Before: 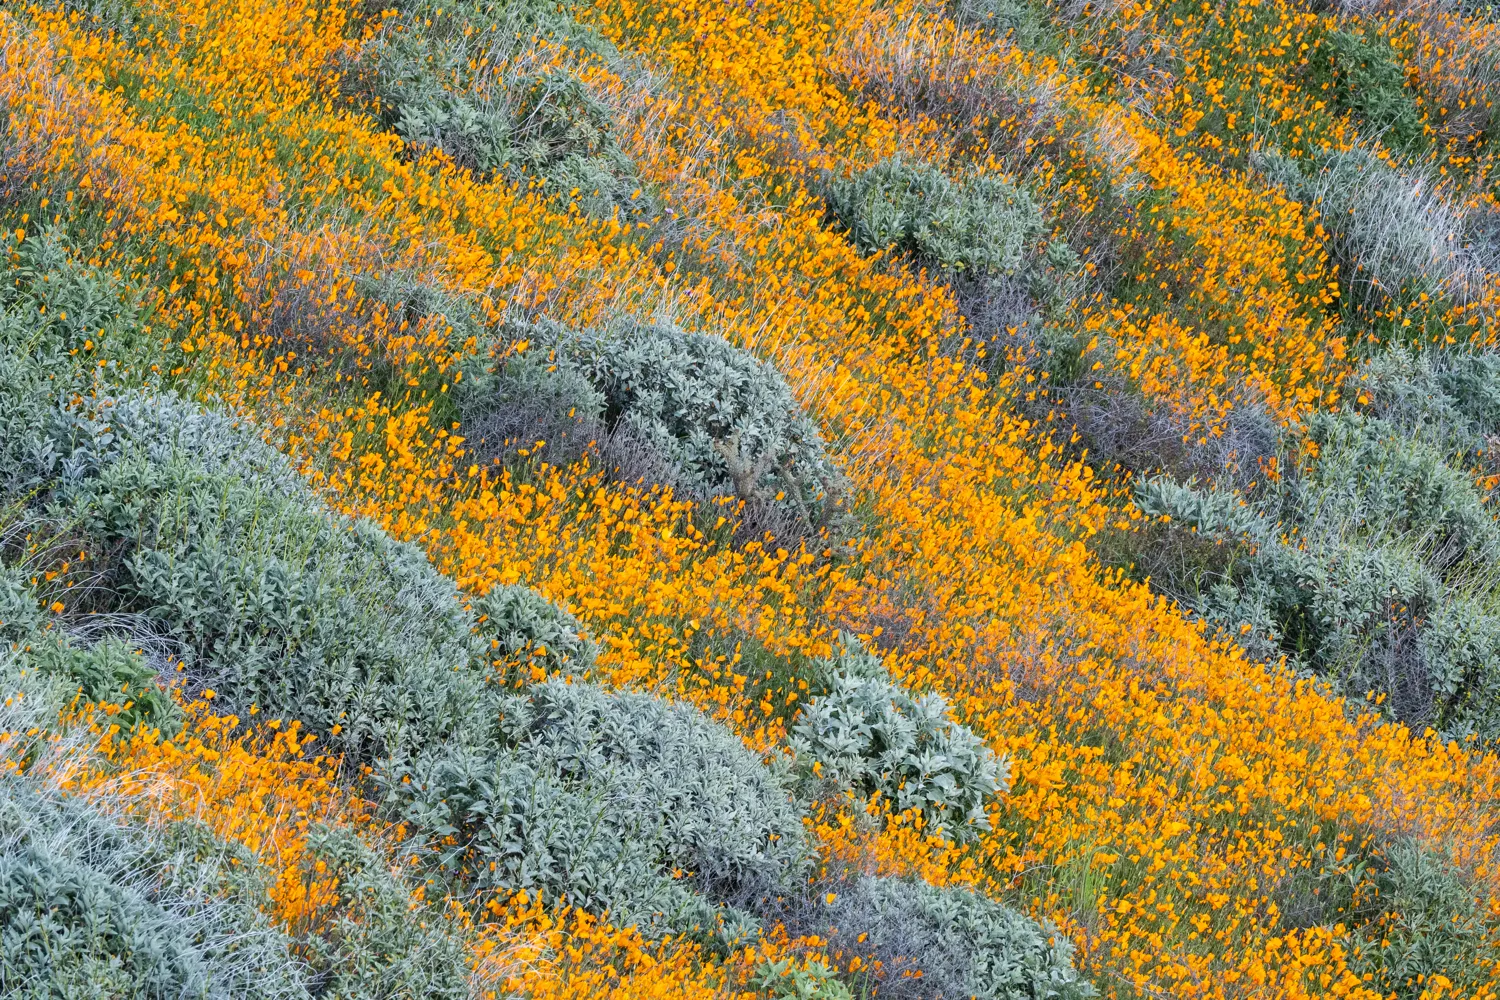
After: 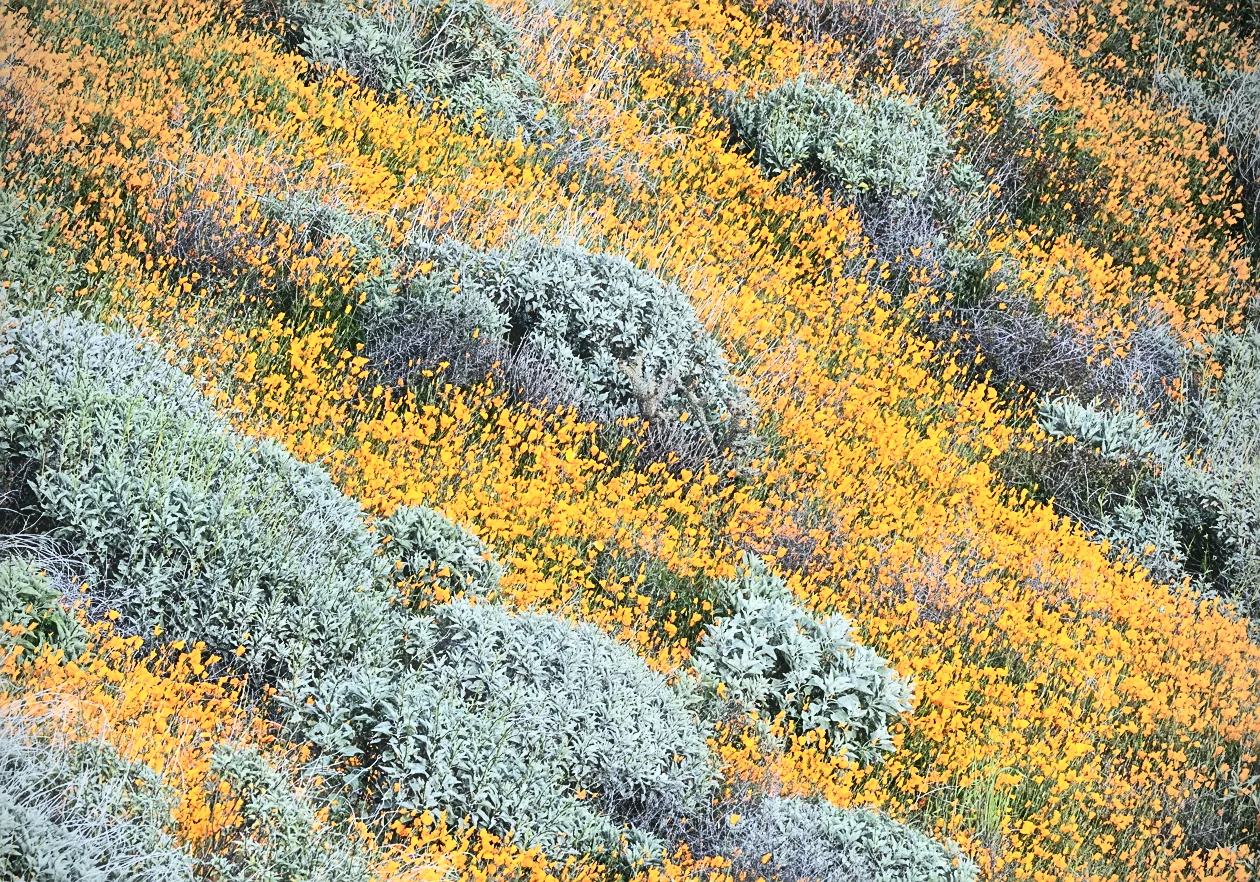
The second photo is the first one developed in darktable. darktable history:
contrast brightness saturation: contrast 0.373, brightness 0.099
vignetting: fall-off radius 60.83%, center (-0.028, 0.239)
haze removal: strength -0.1, compatibility mode true, adaptive false
crop: left 6.446%, top 7.963%, right 9.526%, bottom 3.764%
tone equalizer: -8 EV -1.87 EV, -7 EV -1.14 EV, -6 EV -1.58 EV, mask exposure compensation -0.514 EV
sharpen: on, module defaults
